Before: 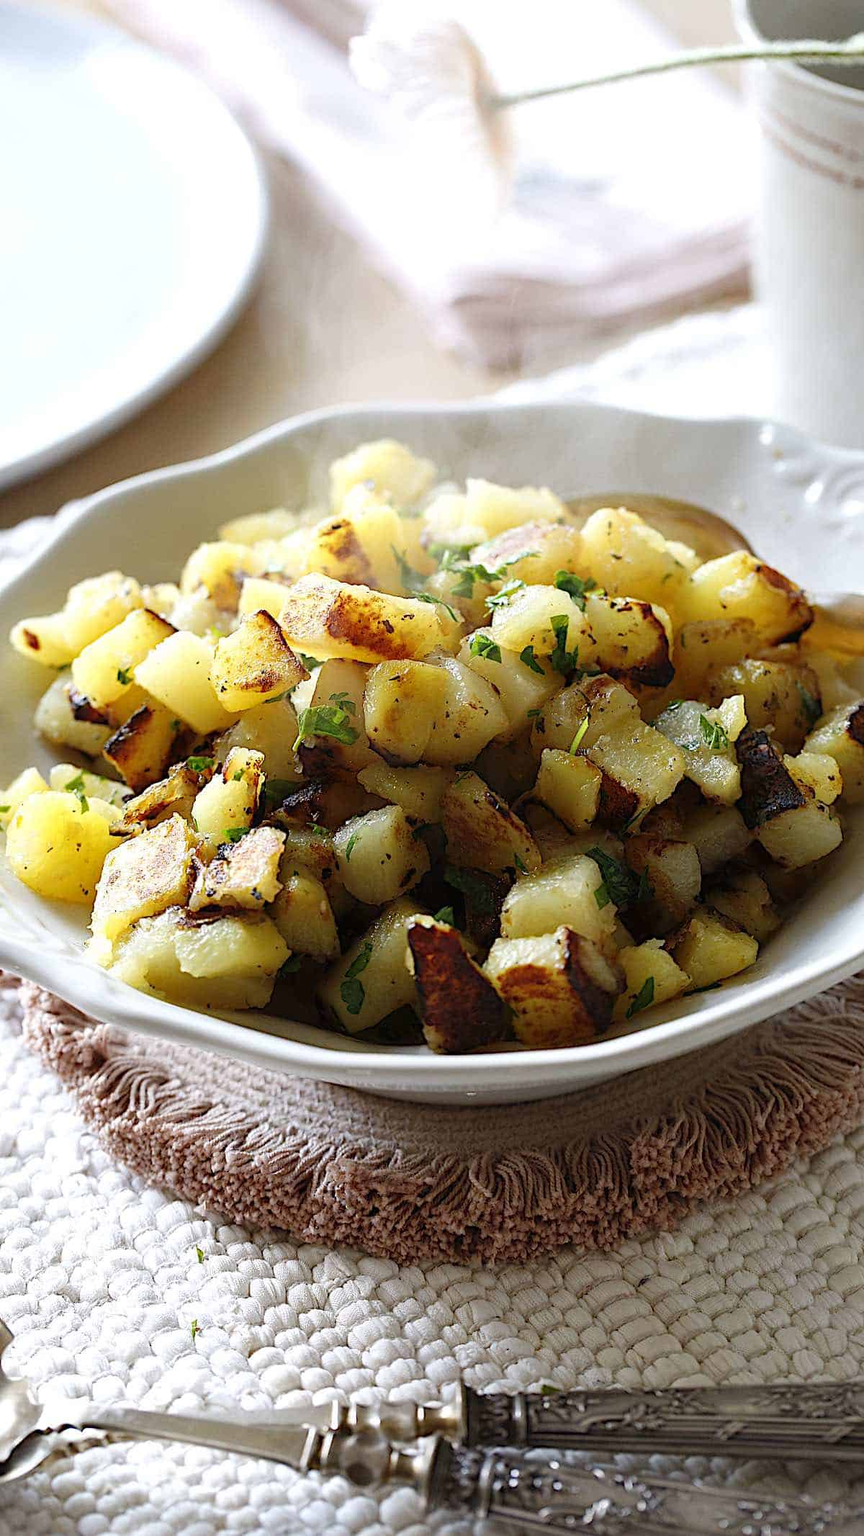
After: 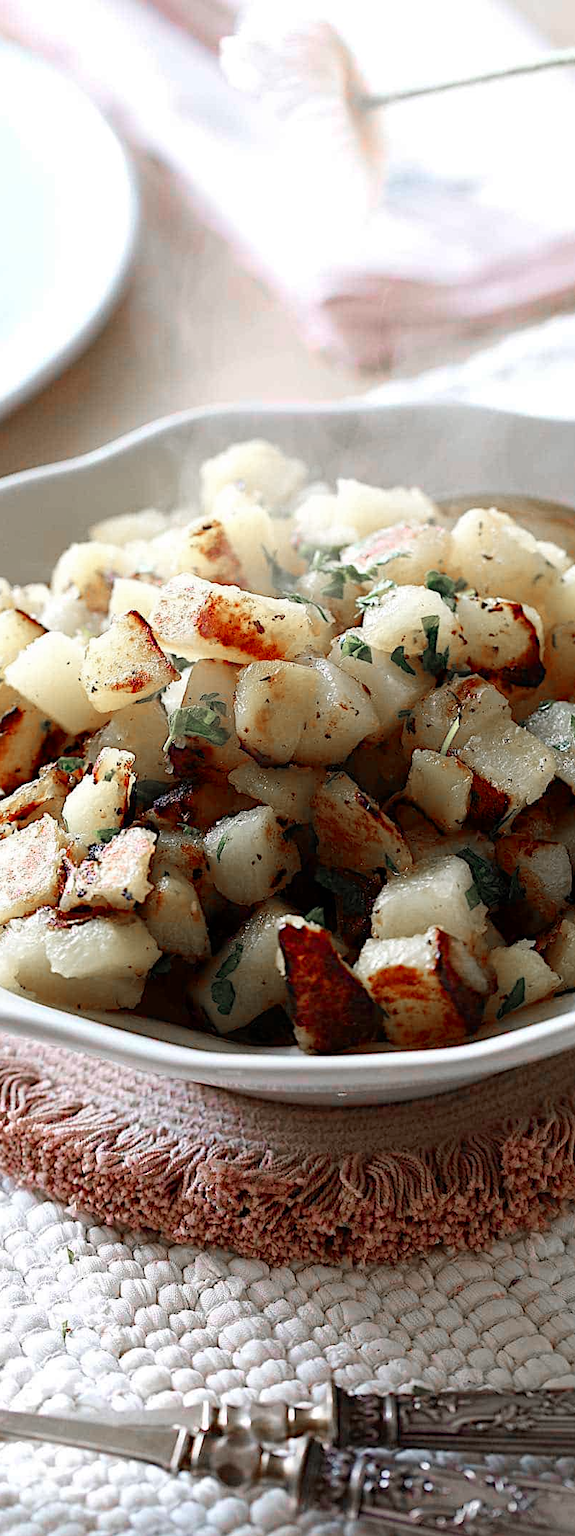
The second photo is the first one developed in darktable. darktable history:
crop and rotate: left 15.055%, right 18.278%
color zones: curves: ch1 [(0, 0.708) (0.088, 0.648) (0.245, 0.187) (0.429, 0.326) (0.571, 0.498) (0.714, 0.5) (0.857, 0.5) (1, 0.708)]
